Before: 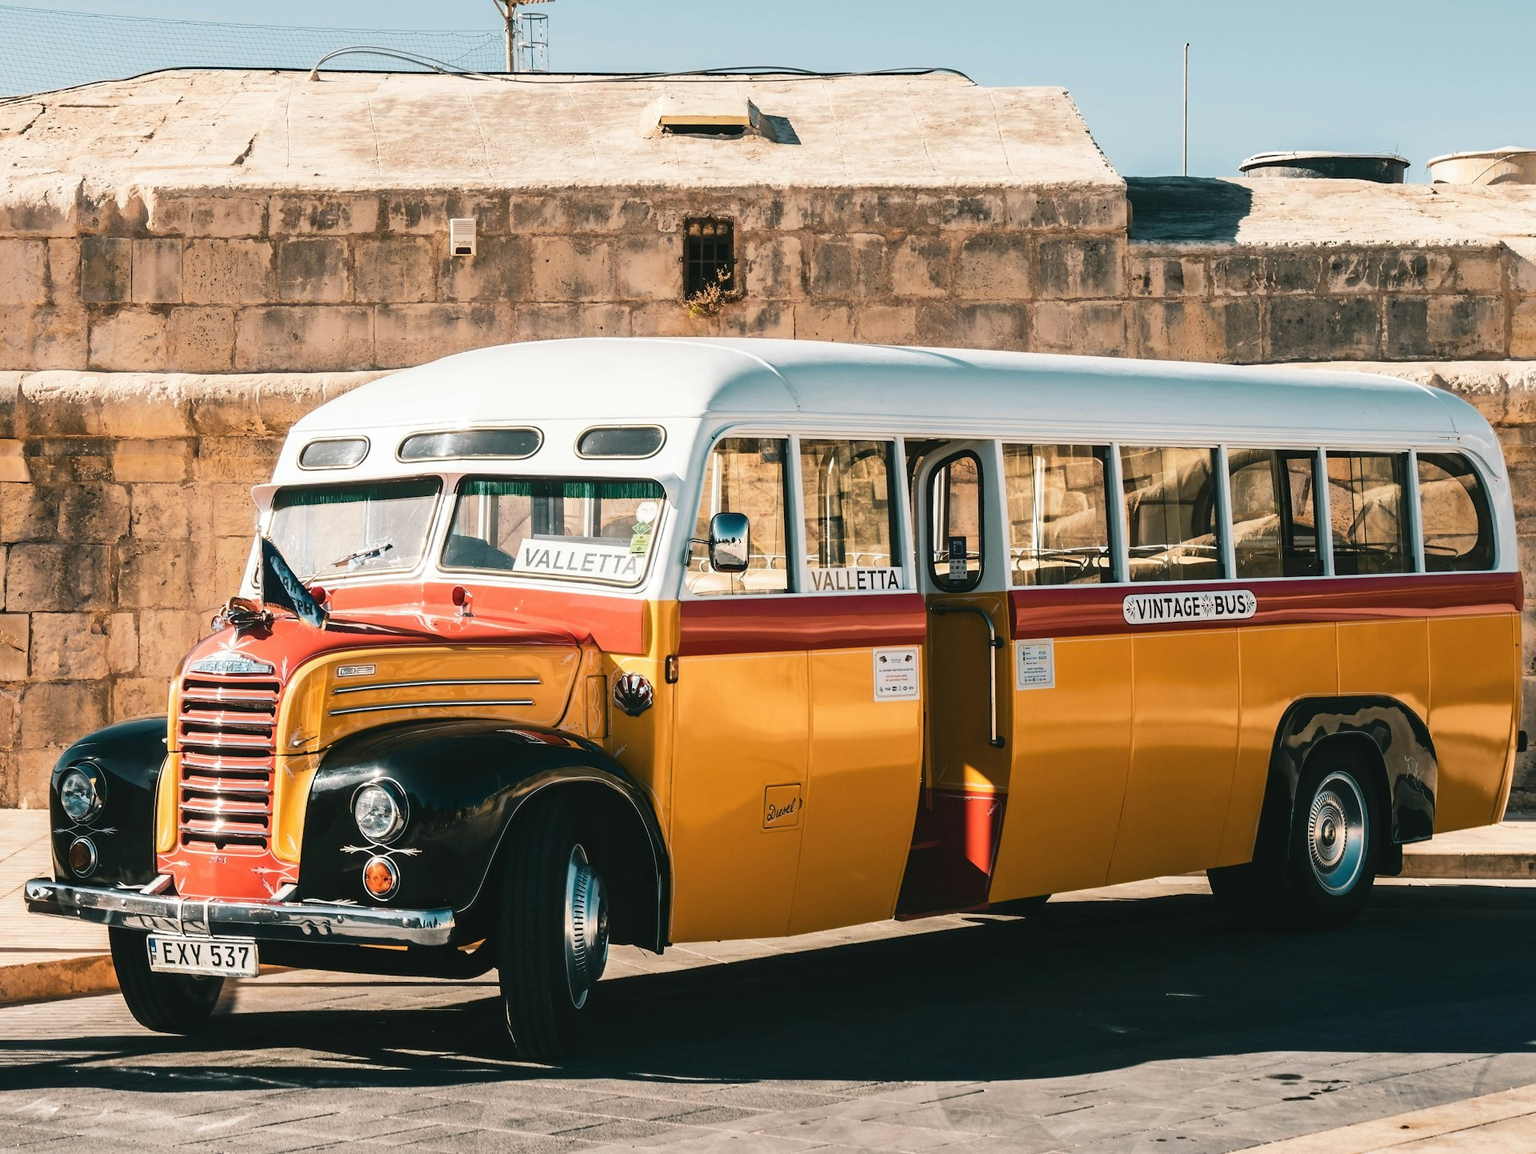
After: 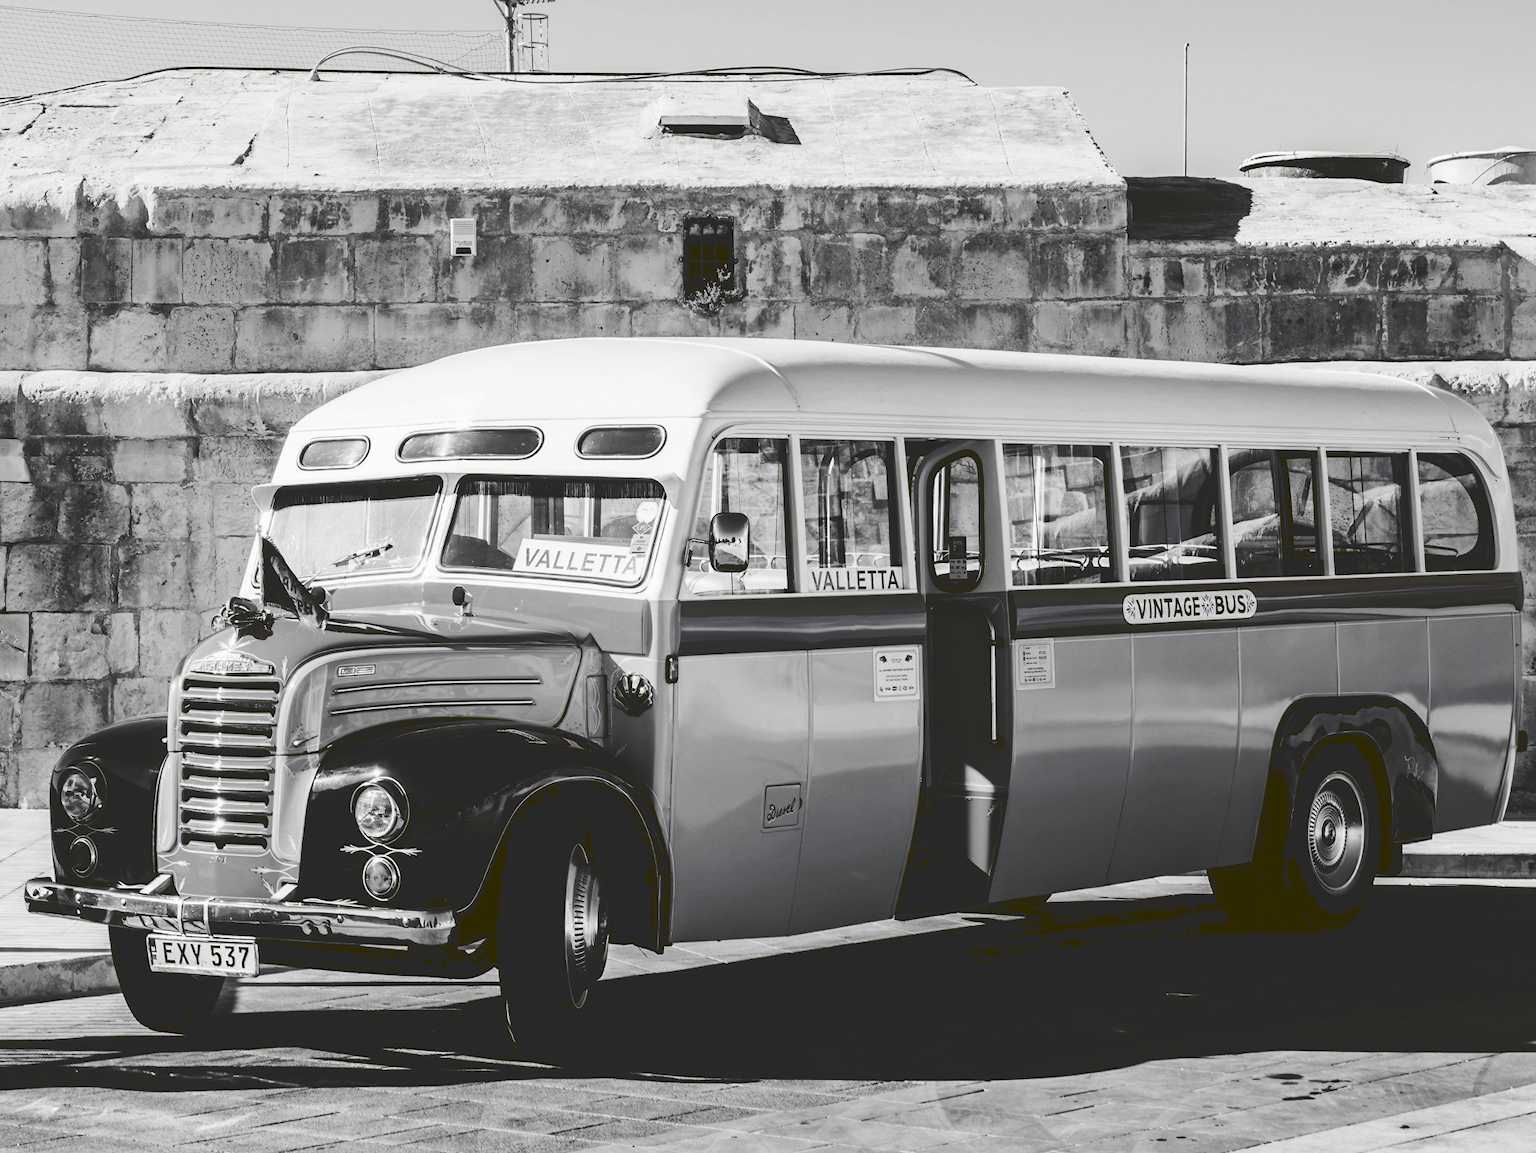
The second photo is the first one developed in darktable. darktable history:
tone curve: curves: ch0 [(0, 0) (0.003, 0.161) (0.011, 0.161) (0.025, 0.161) (0.044, 0.161) (0.069, 0.161) (0.1, 0.161) (0.136, 0.163) (0.177, 0.179) (0.224, 0.207) (0.277, 0.243) (0.335, 0.292) (0.399, 0.361) (0.468, 0.452) (0.543, 0.547) (0.623, 0.638) (0.709, 0.731) (0.801, 0.826) (0.898, 0.911) (1, 1)], preserve colors none
color look up table: target L [84.2, 88.12, 82.41, 82.17, 55.02, 60.94, 46.43, 52.54, 36.99, 35.72, 18, 0.524, 201.34, 85.98, 73.31, 69.61, 65.49, 59.66, 54.76, 58.12, 42.78, 41.83, 26.21, 19.4, 17.06, 13.23, 87.41, 81.33, 74.05, 64.48, 81.33, 65.49, 48.04, 71.1, 44.82, 41.14, 25.32, 41.14, 23.07, 21.7, 13.23, 15.16, 97.23, 84.56, 70.73, 67.37, 54.37, 31.46, 17.06], target a [0, -0.002, 0.001, 0.001, 0.001, 0, 0.001, 0.001, 0, 0.001, -0.001, 0, 0, -0.001, 0, 0, 0, 0.001, 0.001, 0.001, 0, 0.001, 0, 0, -0.001, -1.324, -0.001, 0, 0, 0.001, 0, 0, 0.001, 0, 0.001, 0, -0.001, 0, 0, 0, -1.324, -0.131, -0.099, 0, 0.001, 0, 0, 0, -0.001], target b [0, 0.023, -0.007, -0.007, -0.005, 0.001, -0.001, -0.005, -0.001, -0.004, 0.007, 0, -0.001, 0.001, 0, 0, 0, -0.005, 0, -0.005, -0.001, -0.005, 0.007, 0, 0.007, 21.86, 0.001, 0, 0, -0.006, 0, 0, -0.001, 0, -0.005, -0.001, 0.007, -0.001, -0.001, 0, 21.86, 1.667, 1.22, 0, -0.006, 0, 0, -0.001, 0.007], num patches 49
